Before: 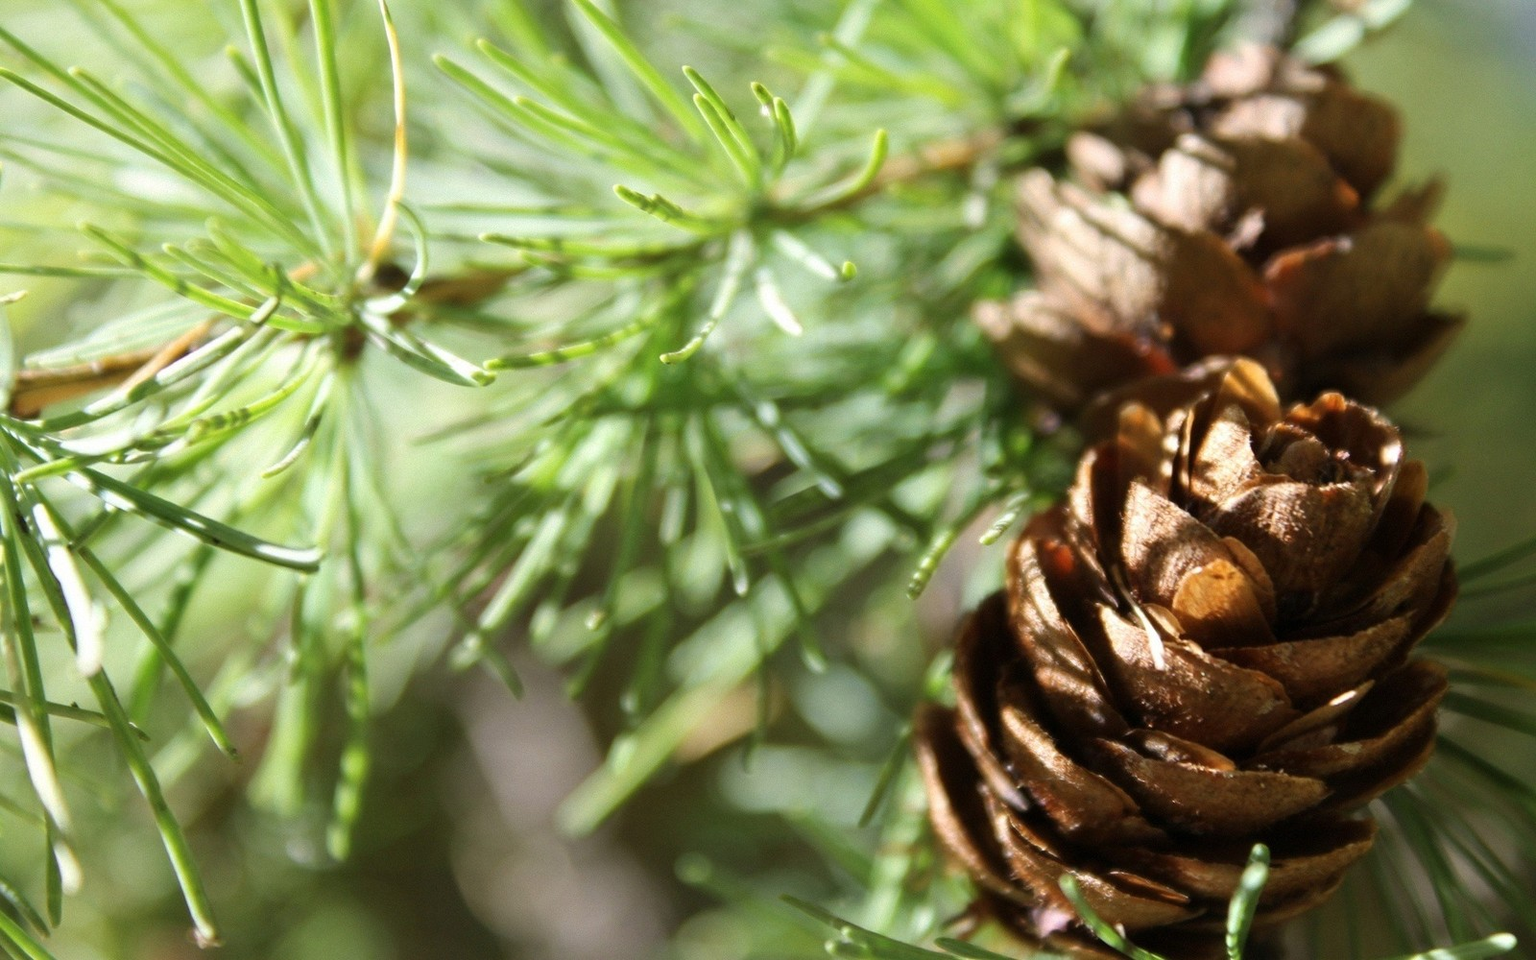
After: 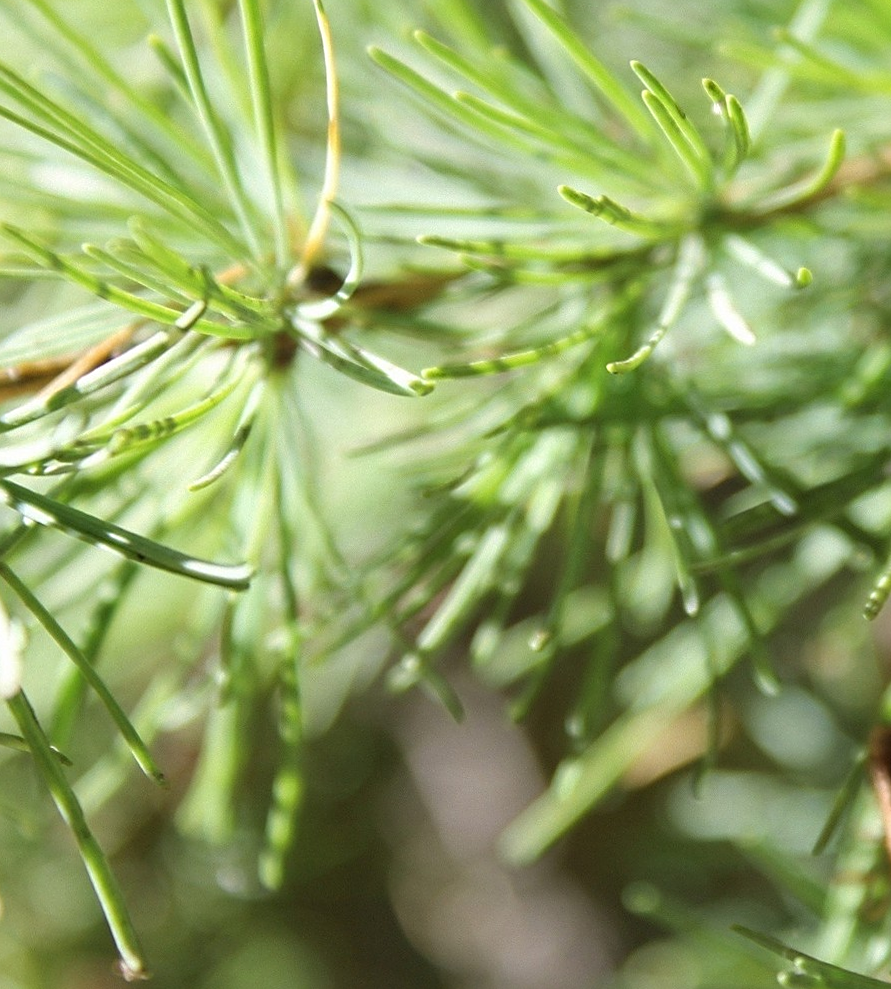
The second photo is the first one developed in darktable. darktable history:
rotate and perspective: rotation 0.174°, lens shift (vertical) 0.013, lens shift (horizontal) 0.019, shear 0.001, automatic cropping original format, crop left 0.007, crop right 0.991, crop top 0.016, crop bottom 0.997
sharpen: on, module defaults
crop: left 5.114%, right 38.589%
